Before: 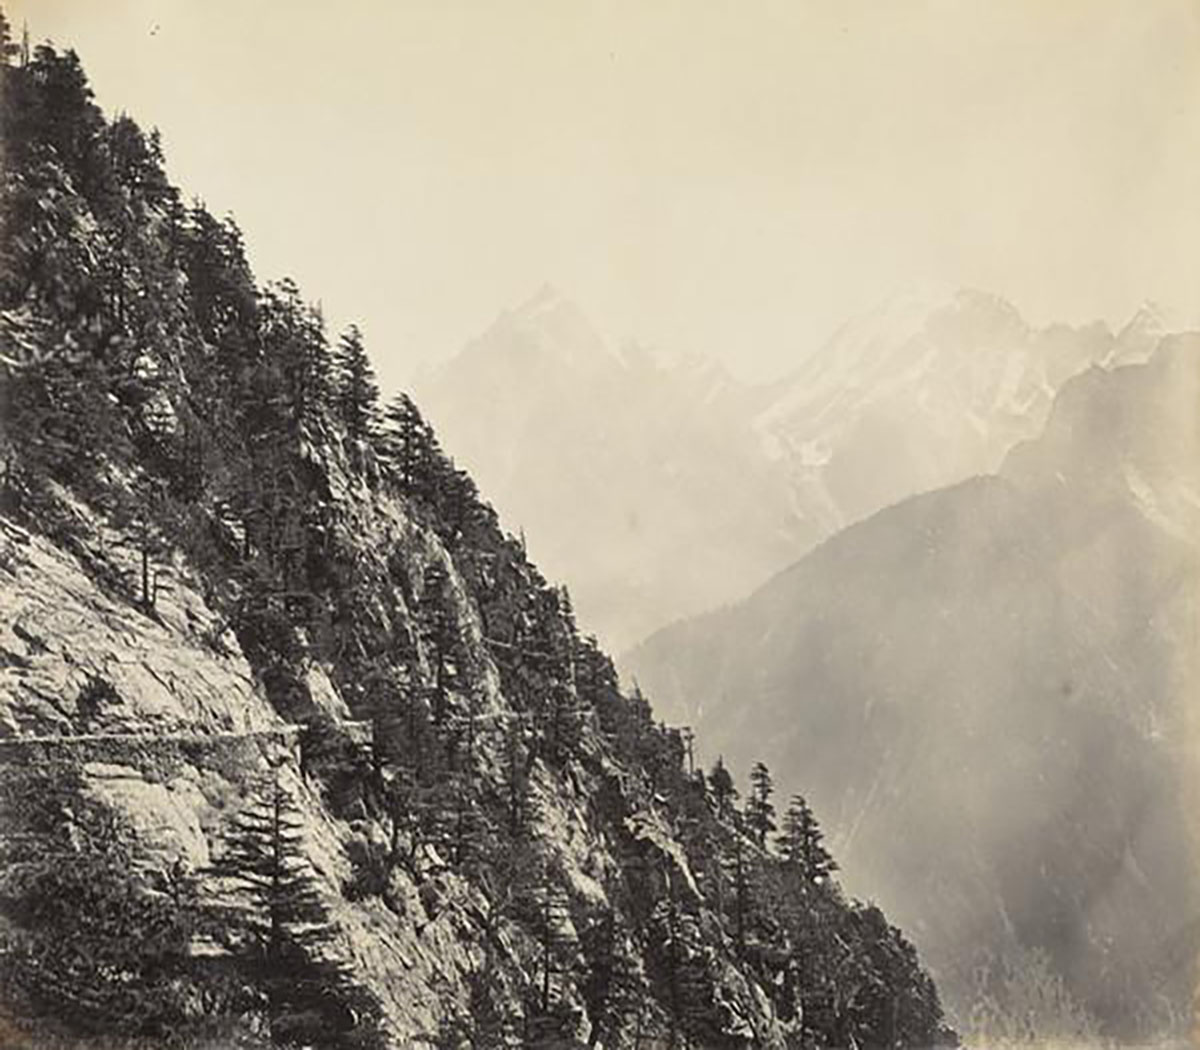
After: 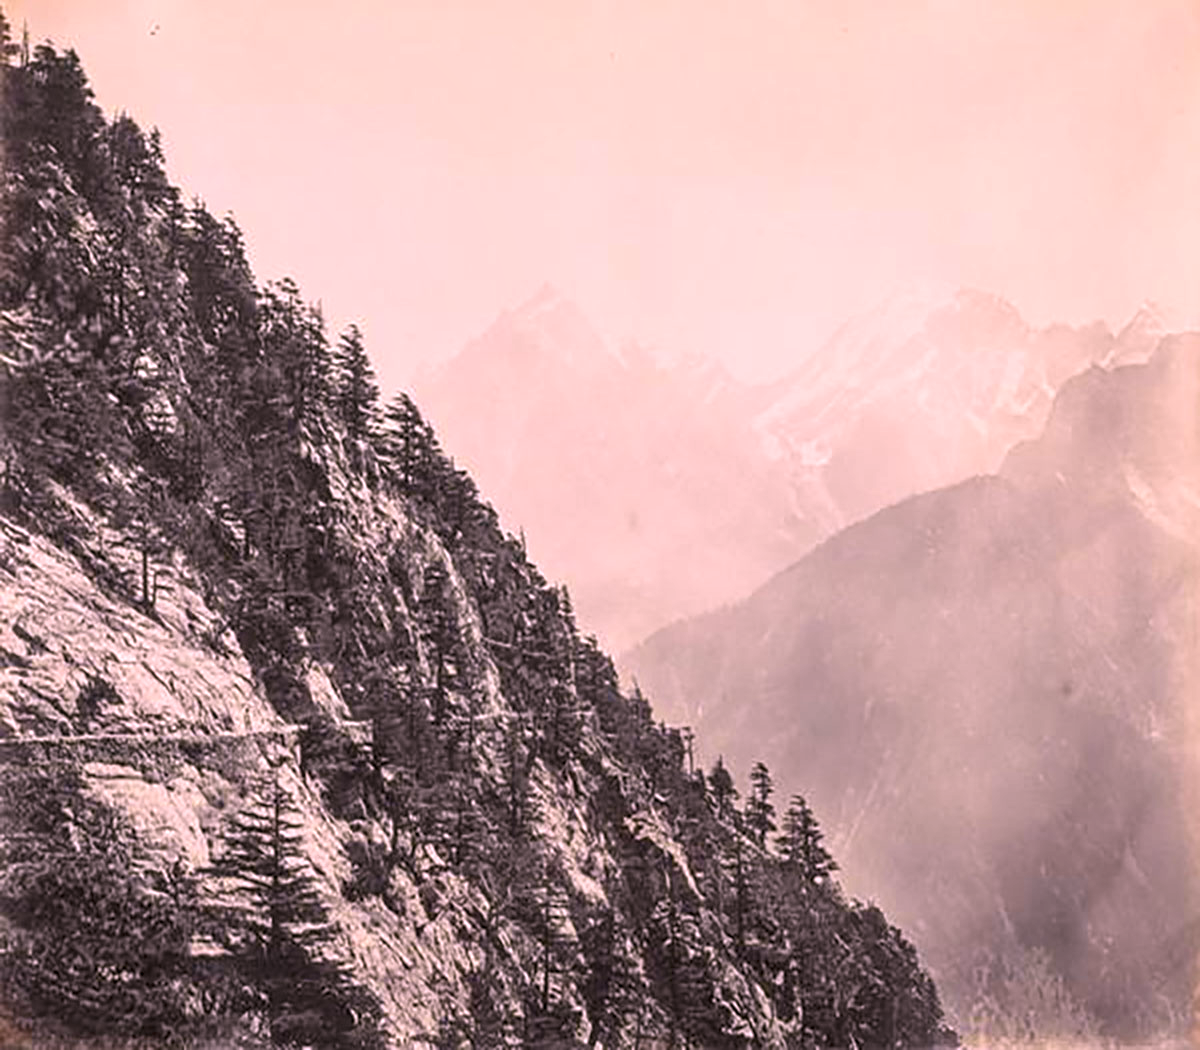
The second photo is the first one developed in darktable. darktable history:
local contrast: on, module defaults
white balance: red 1.188, blue 1.11
